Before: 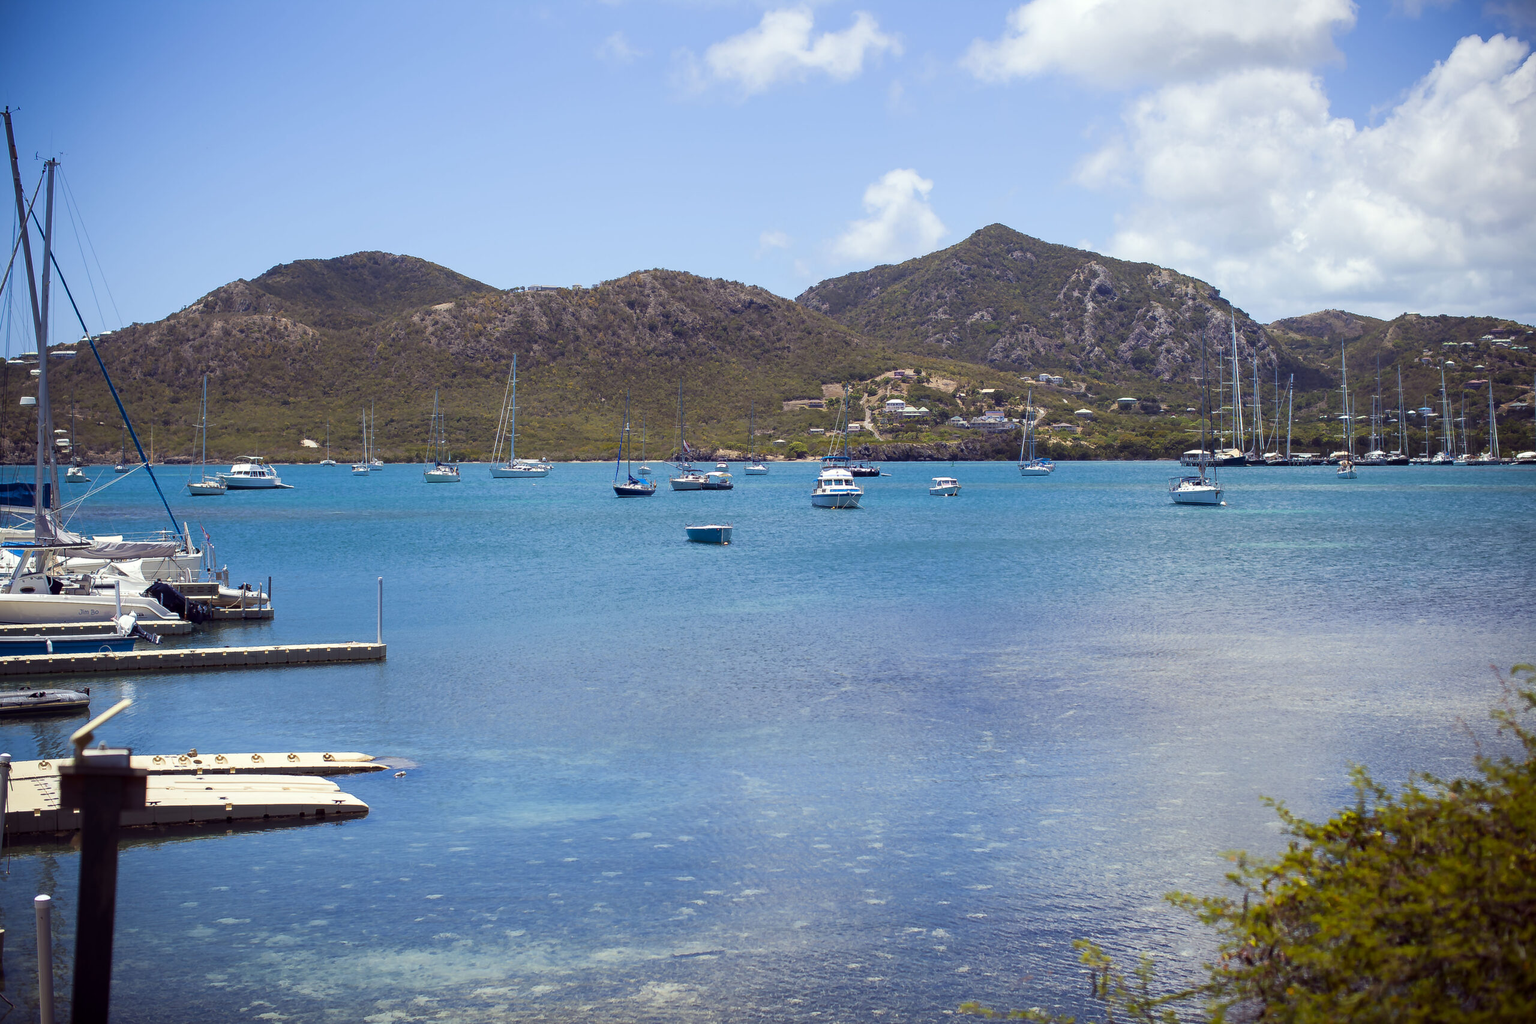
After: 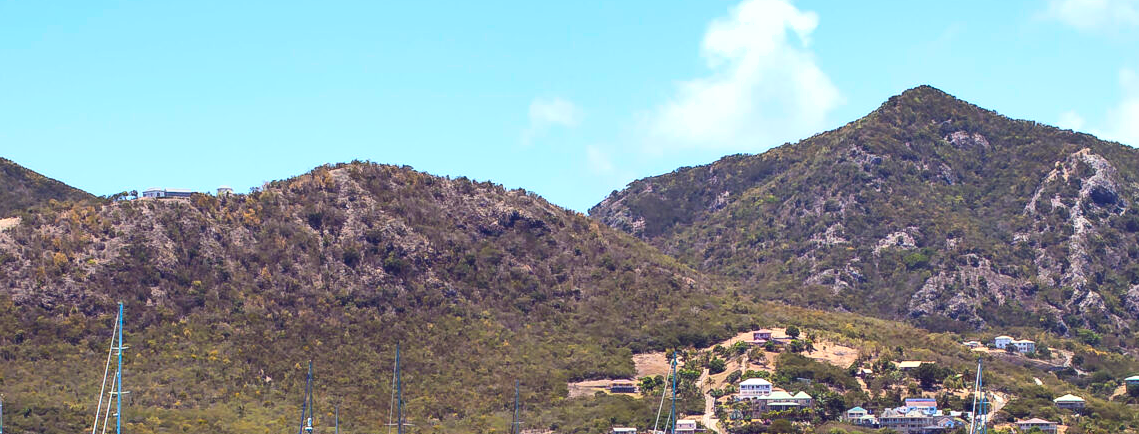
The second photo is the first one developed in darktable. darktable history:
crop: left 28.815%, top 16.84%, right 26.691%, bottom 57.713%
shadows and highlights: soften with gaussian
levels: mode automatic, levels [0.072, 0.414, 0.976]
tone equalizer: -8 EV -0.392 EV, -7 EV -0.384 EV, -6 EV -0.352 EV, -5 EV -0.2 EV, -3 EV 0.205 EV, -2 EV 0.318 EV, -1 EV 0.405 EV, +0 EV 0.402 EV, edges refinement/feathering 500, mask exposure compensation -1.57 EV, preserve details no
contrast brightness saturation: contrast 0.2, brightness 0.159, saturation 0.229
